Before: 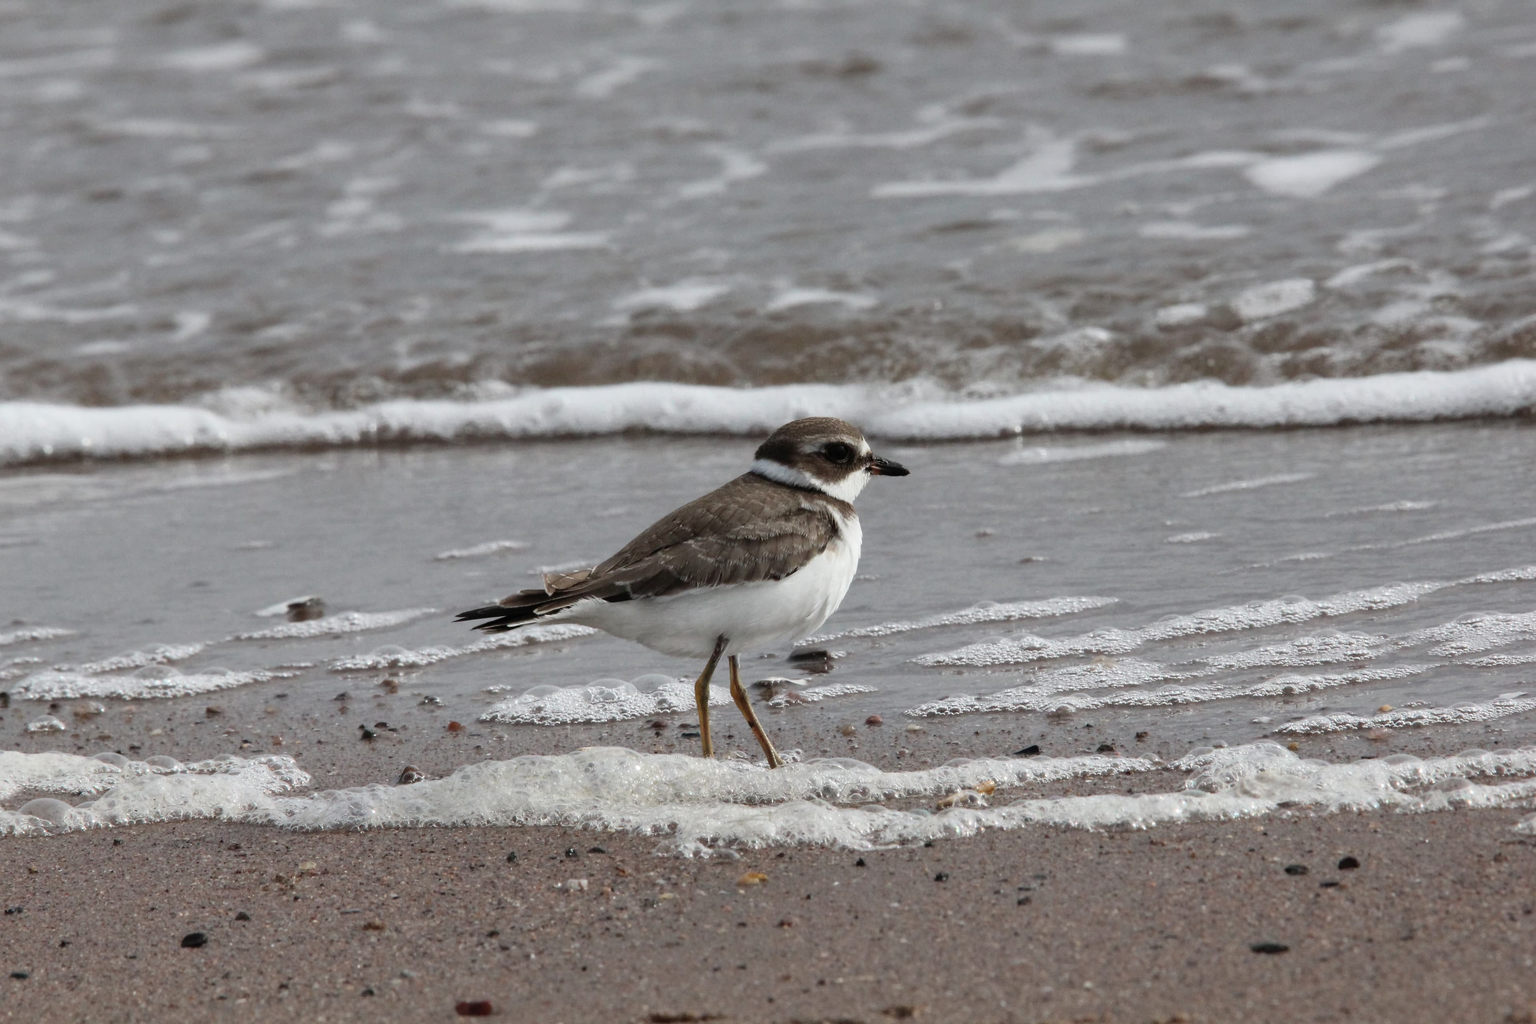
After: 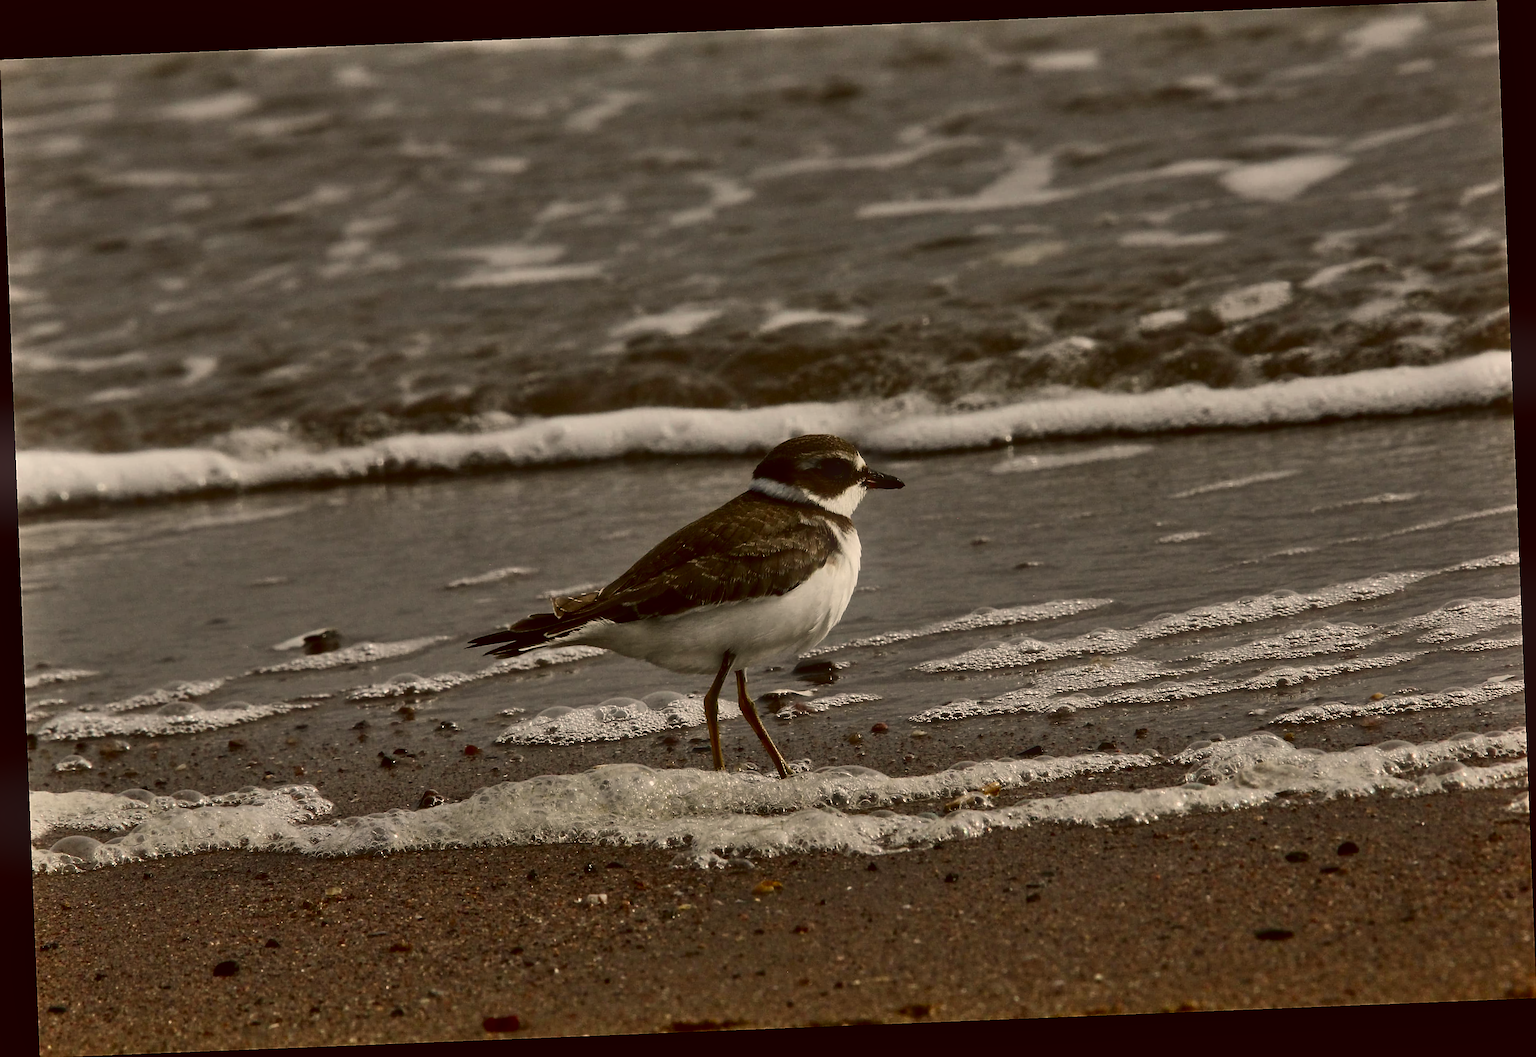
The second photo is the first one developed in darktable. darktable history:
white balance: red 1, blue 1
bloom: on, module defaults
sharpen: on, module defaults
color correction: highlights a* 5.81, highlights b* 4.84
contrast brightness saturation: contrast 0.09, brightness -0.59, saturation 0.17
shadows and highlights: soften with gaussian
rotate and perspective: rotation -2.29°, automatic cropping off
color balance: lift [1.005, 1.002, 0.998, 0.998], gamma [1, 1.021, 1.02, 0.979], gain [0.923, 1.066, 1.056, 0.934]
